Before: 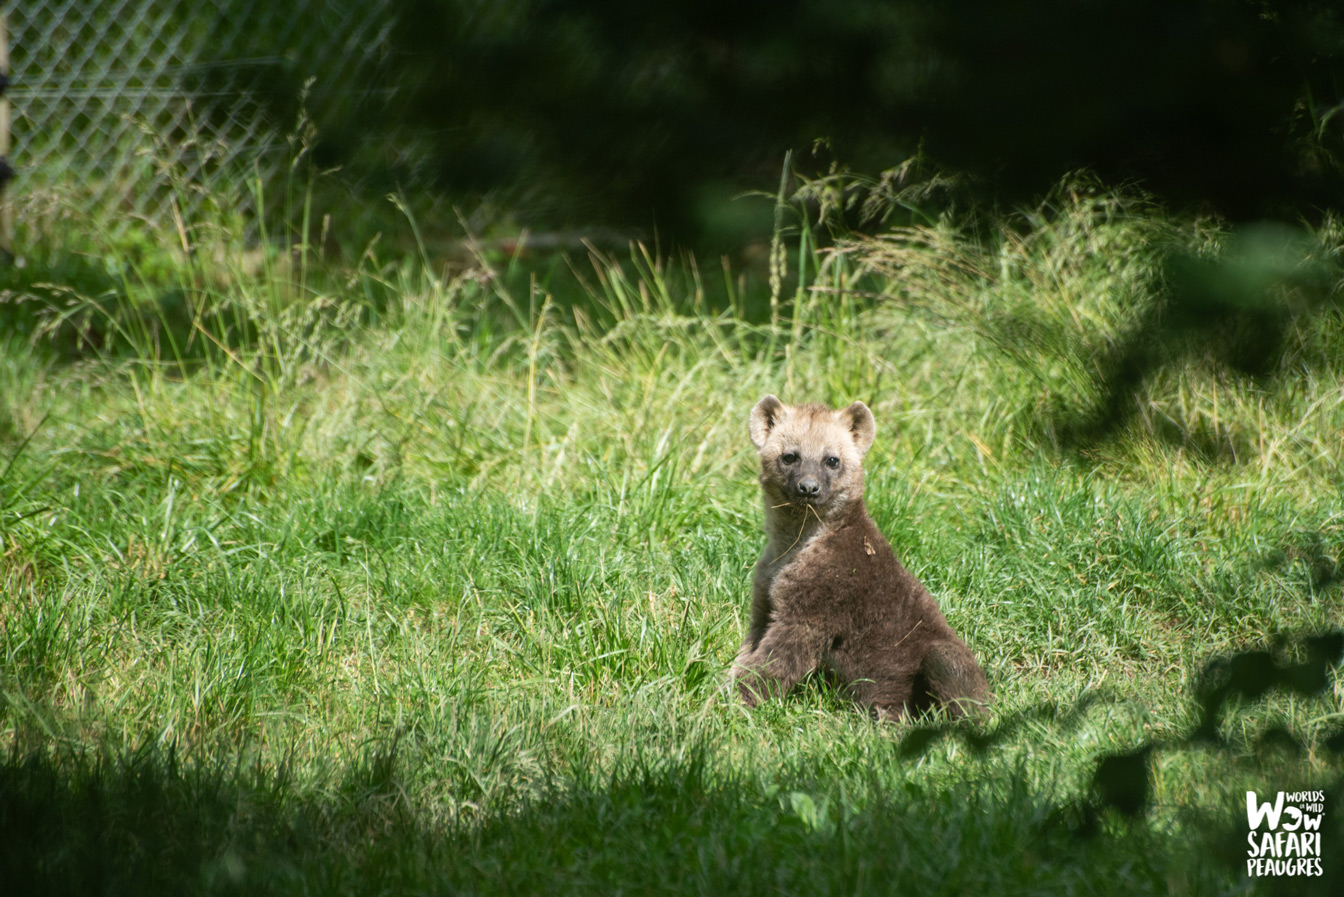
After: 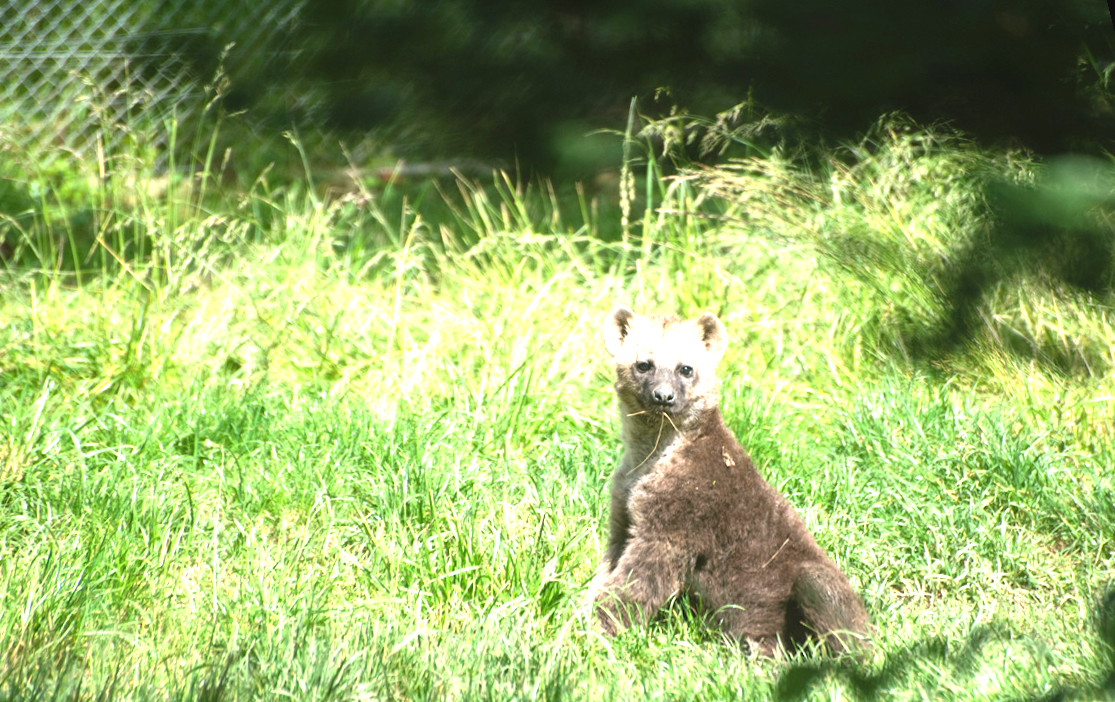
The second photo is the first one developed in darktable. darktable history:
exposure: black level correction -0.002, exposure 1.35 EV, compensate highlight preservation false
white balance: red 0.988, blue 1.017
crop: bottom 19.644%
rotate and perspective: rotation 0.72°, lens shift (vertical) -0.352, lens shift (horizontal) -0.051, crop left 0.152, crop right 0.859, crop top 0.019, crop bottom 0.964
